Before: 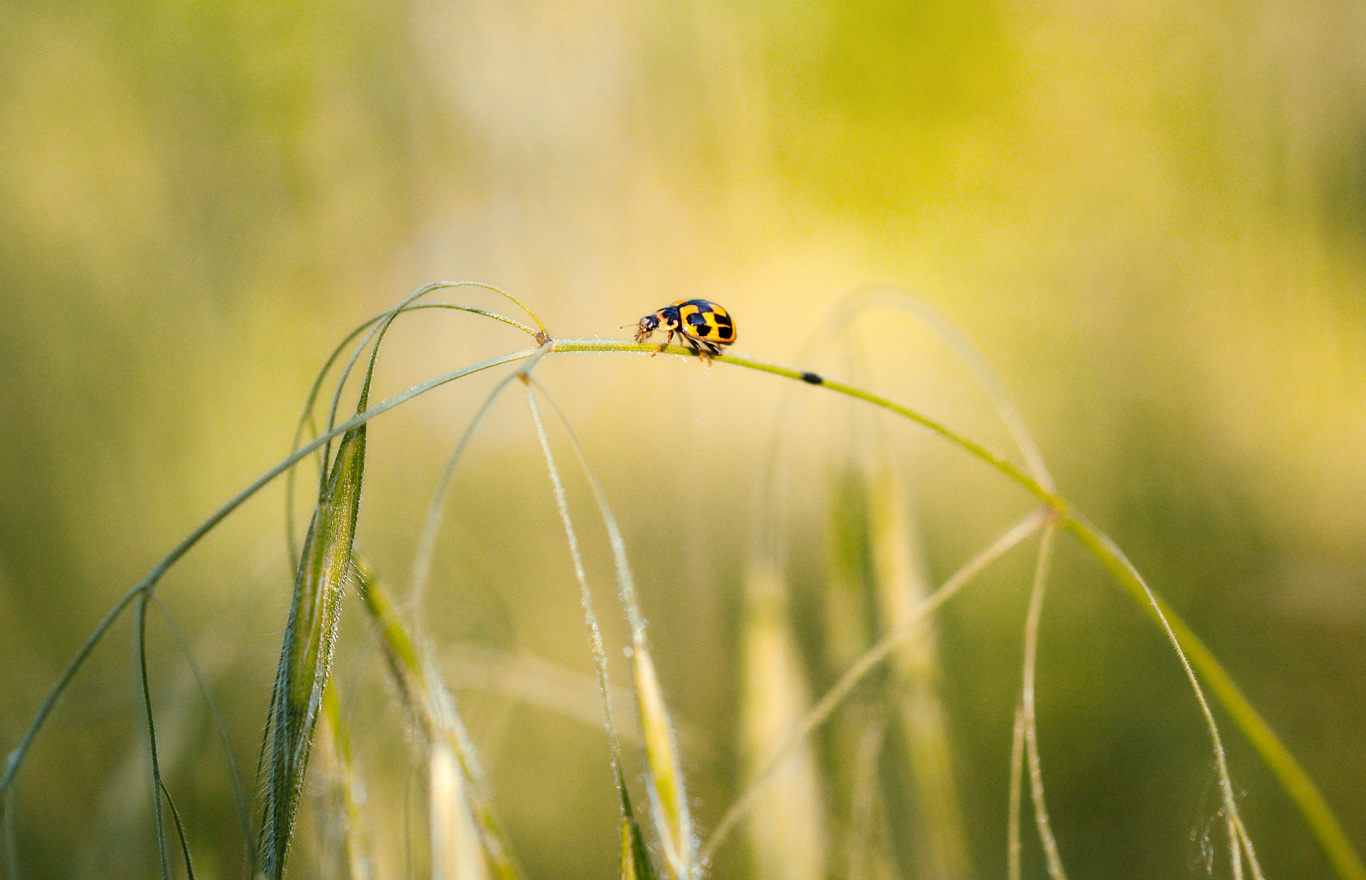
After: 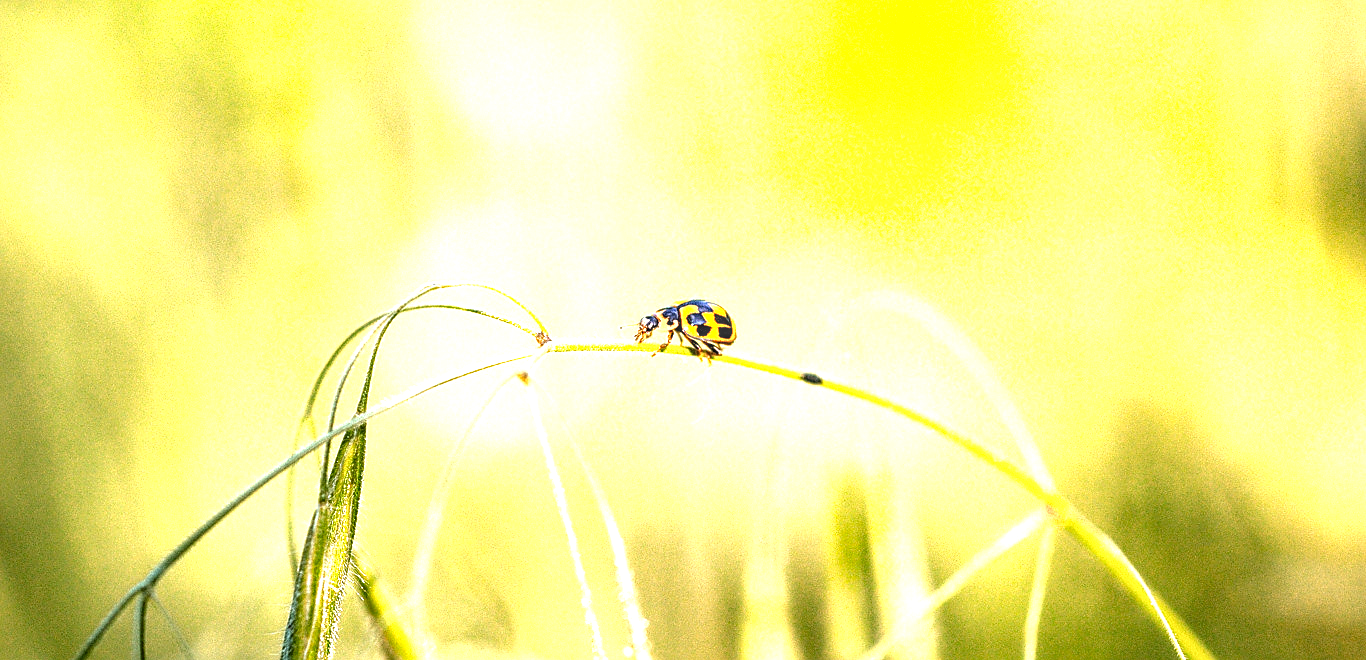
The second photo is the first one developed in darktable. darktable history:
local contrast: highlights 14%, shadows 39%, detail 184%, midtone range 0.468
sharpen: on, module defaults
exposure: black level correction 0, exposure 1.461 EV, compensate exposure bias true, compensate highlight preservation false
crop: bottom 24.988%
base curve: curves: ch0 [(0, 0) (0.472, 0.455) (1, 1)], preserve colors none
